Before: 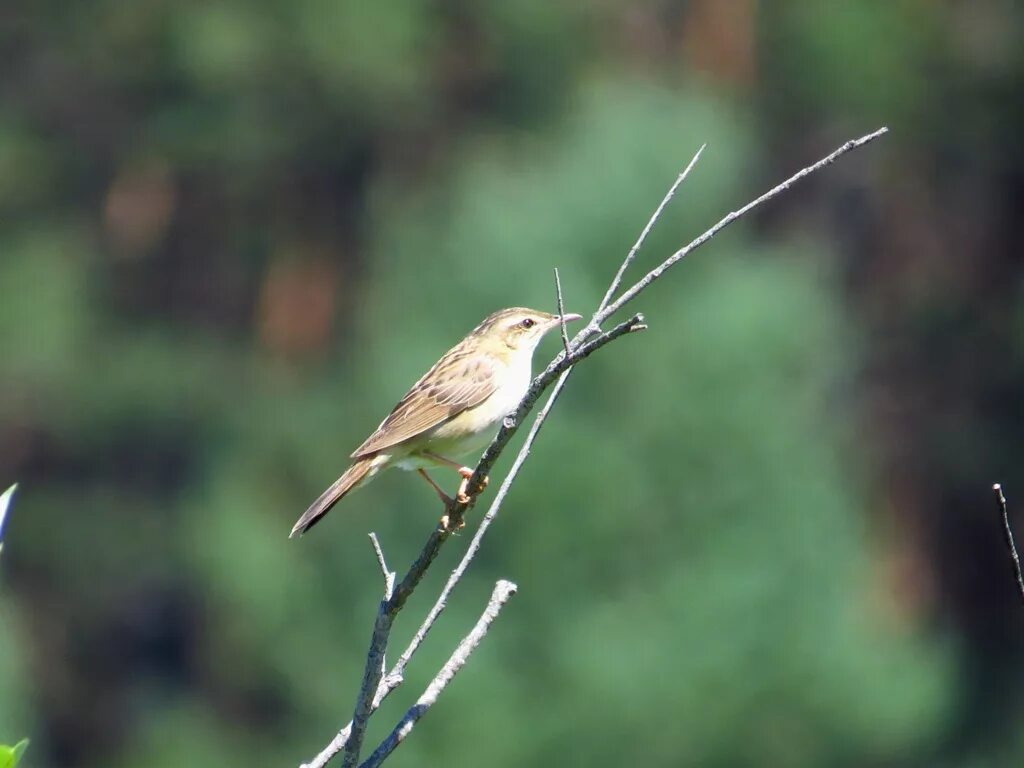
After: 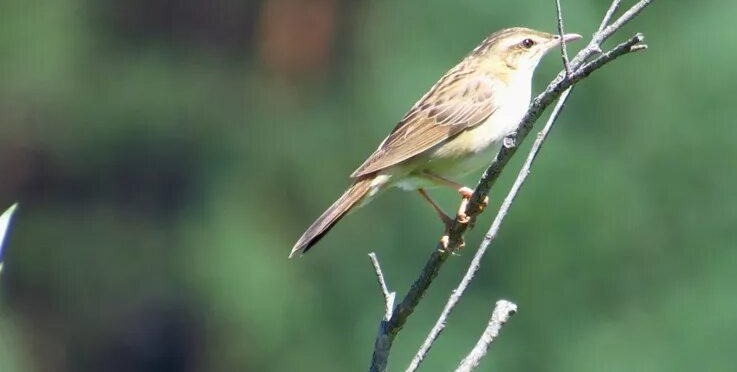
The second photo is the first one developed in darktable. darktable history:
crop: top 36.498%, right 27.964%, bottom 14.995%
exposure: compensate highlight preservation false
